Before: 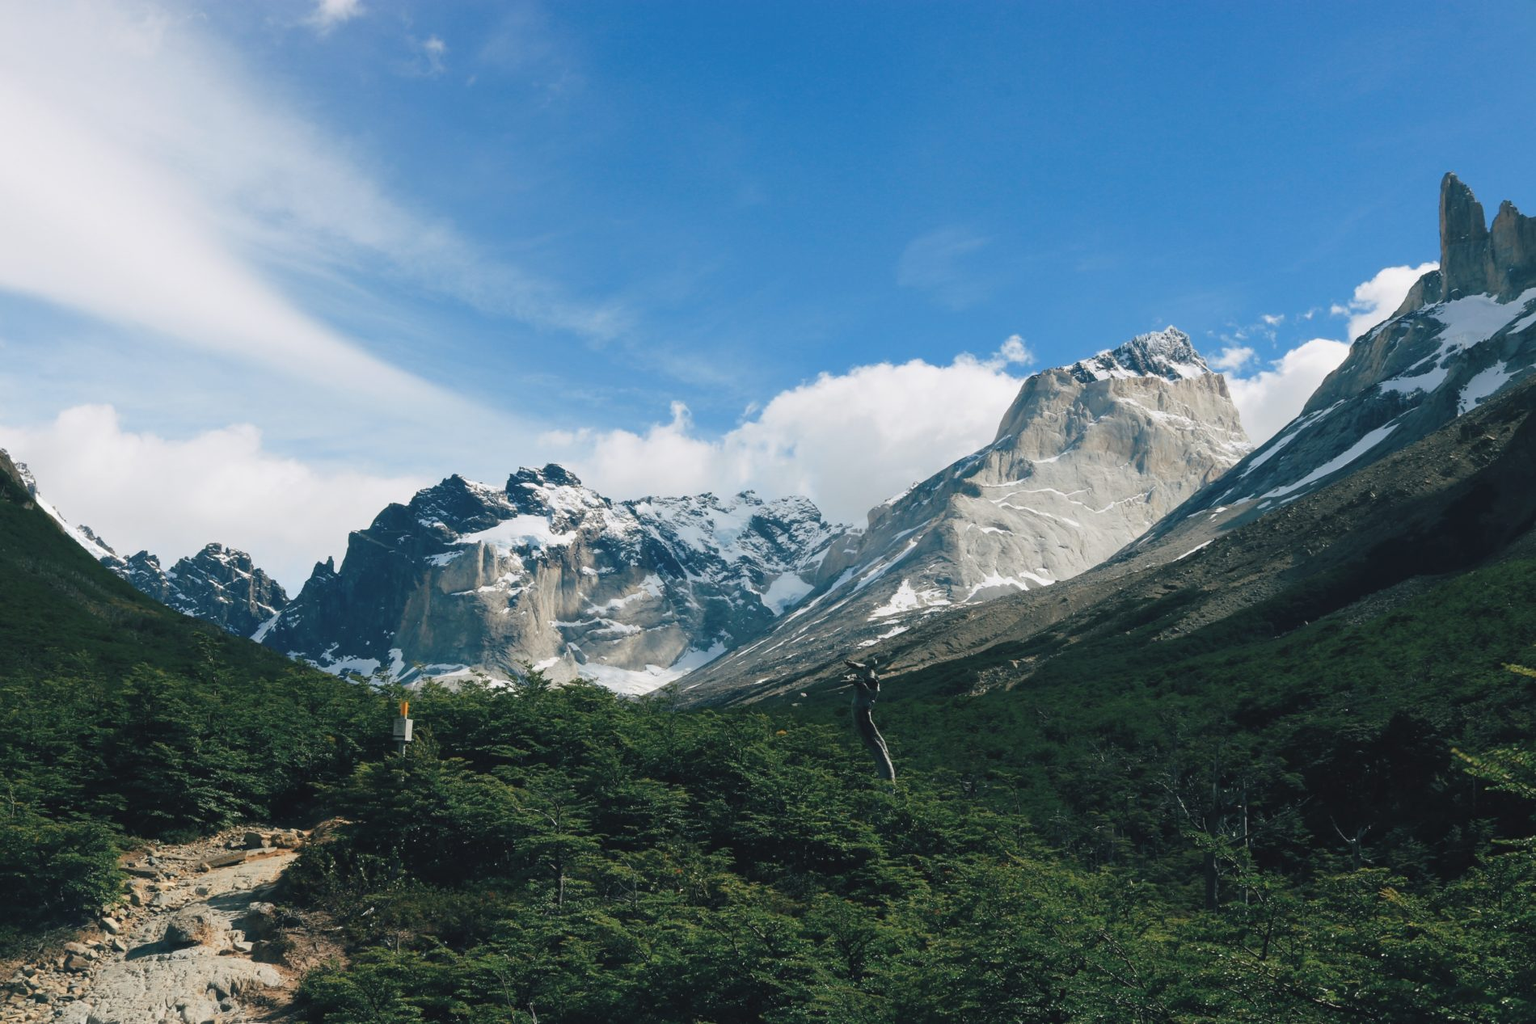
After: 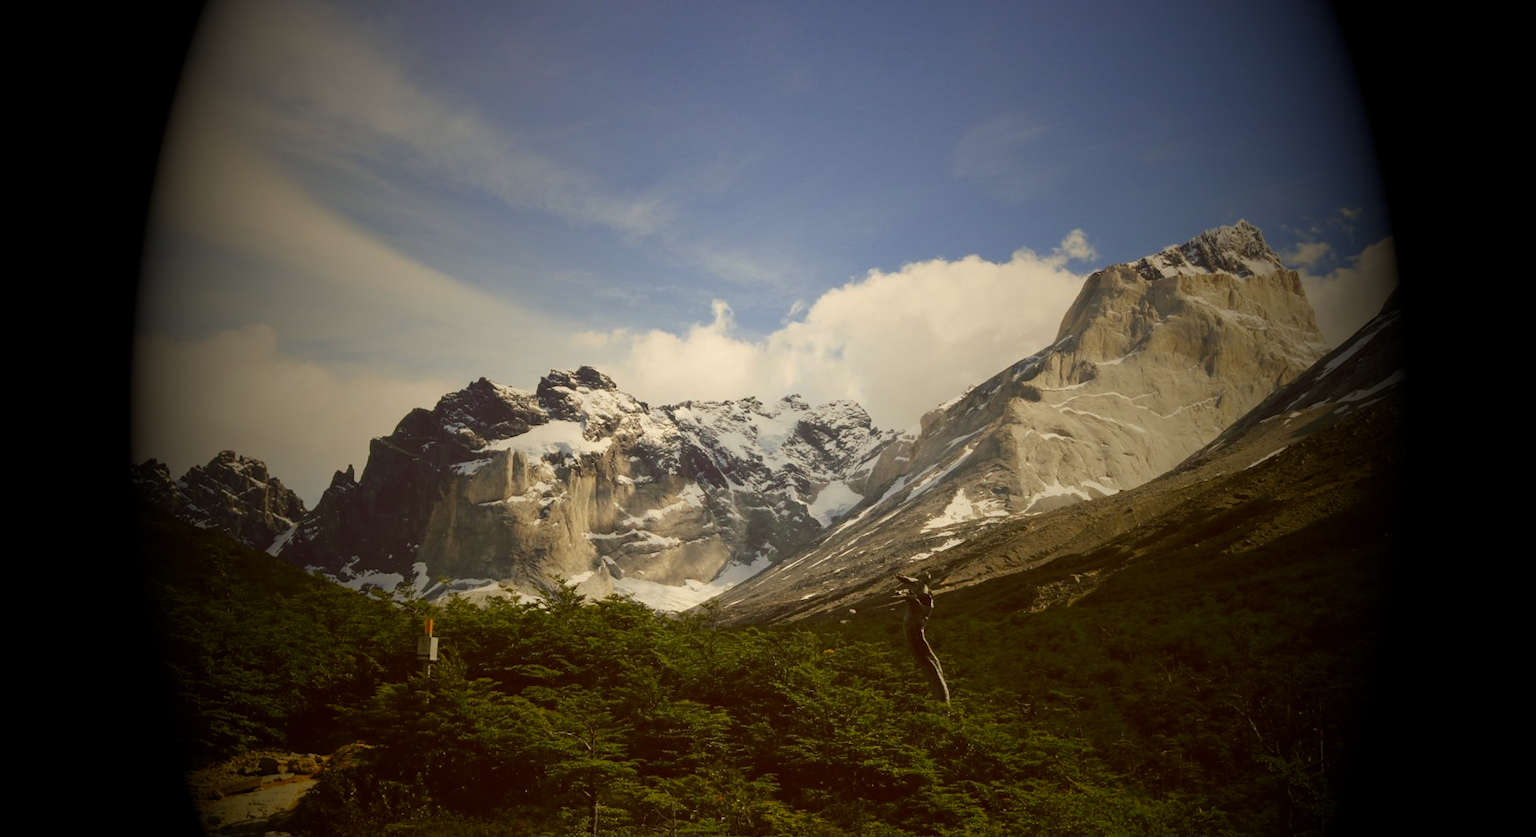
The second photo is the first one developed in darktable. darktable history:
vignetting: fall-off start 15.9%, fall-off radius 100%, brightness -1, saturation 0.5, width/height ratio 0.719
color correction: highlights a* 1.12, highlights b* 24.26, shadows a* 15.58, shadows b* 24.26
crop and rotate: angle 0.03°, top 11.643%, right 5.651%, bottom 11.189%
white balance: red 0.976, blue 1.04
